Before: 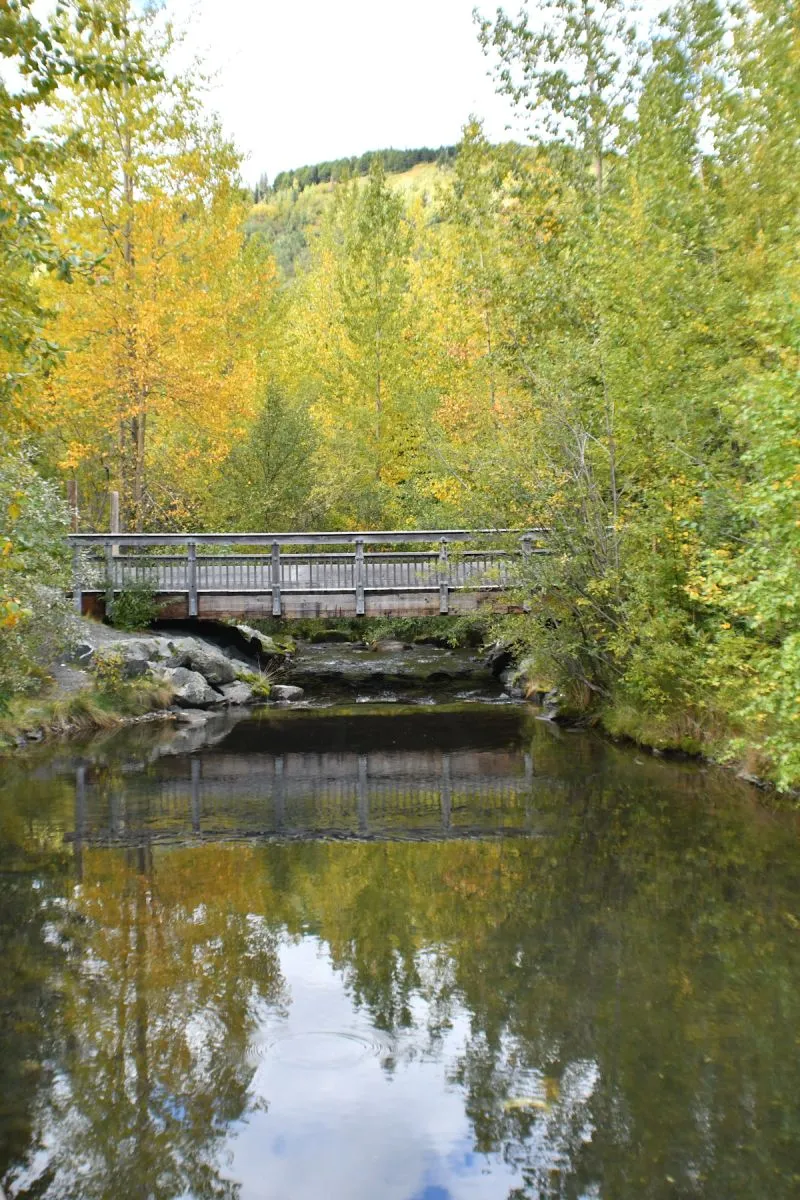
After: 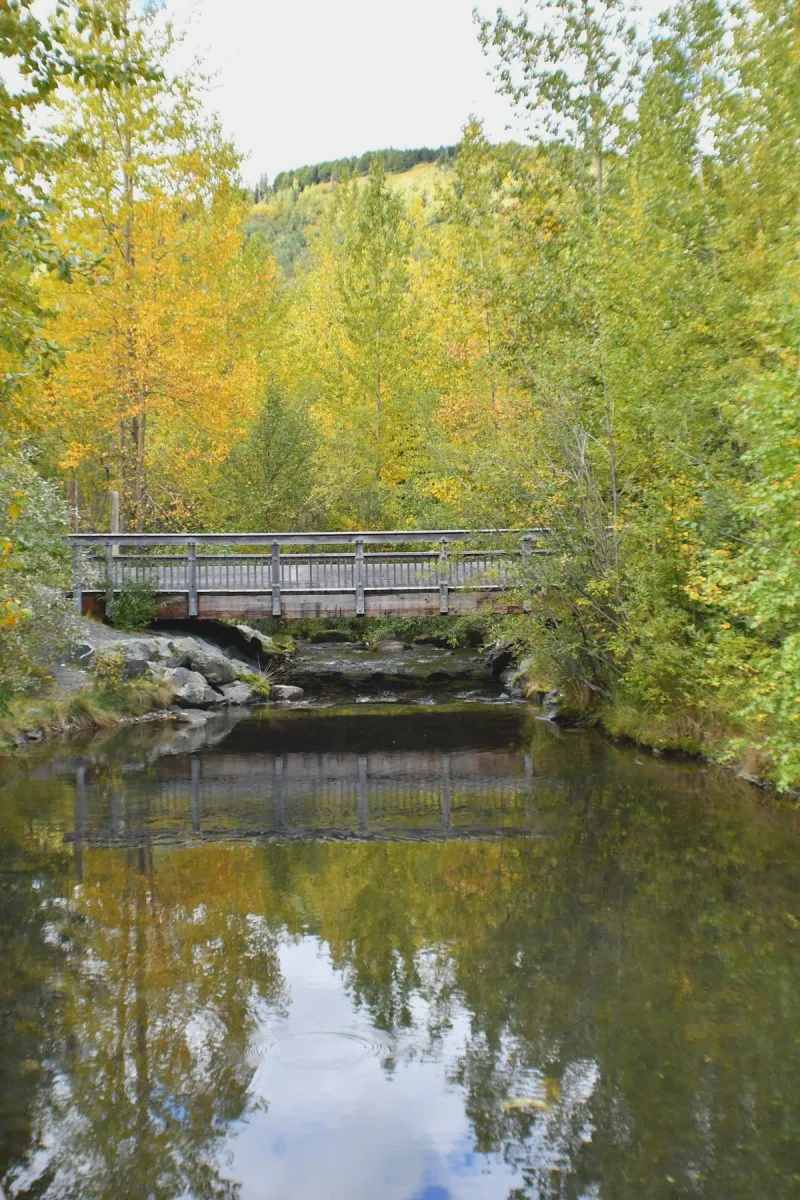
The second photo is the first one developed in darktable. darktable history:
color correction: highlights b* 0.031
contrast brightness saturation: contrast -0.108
